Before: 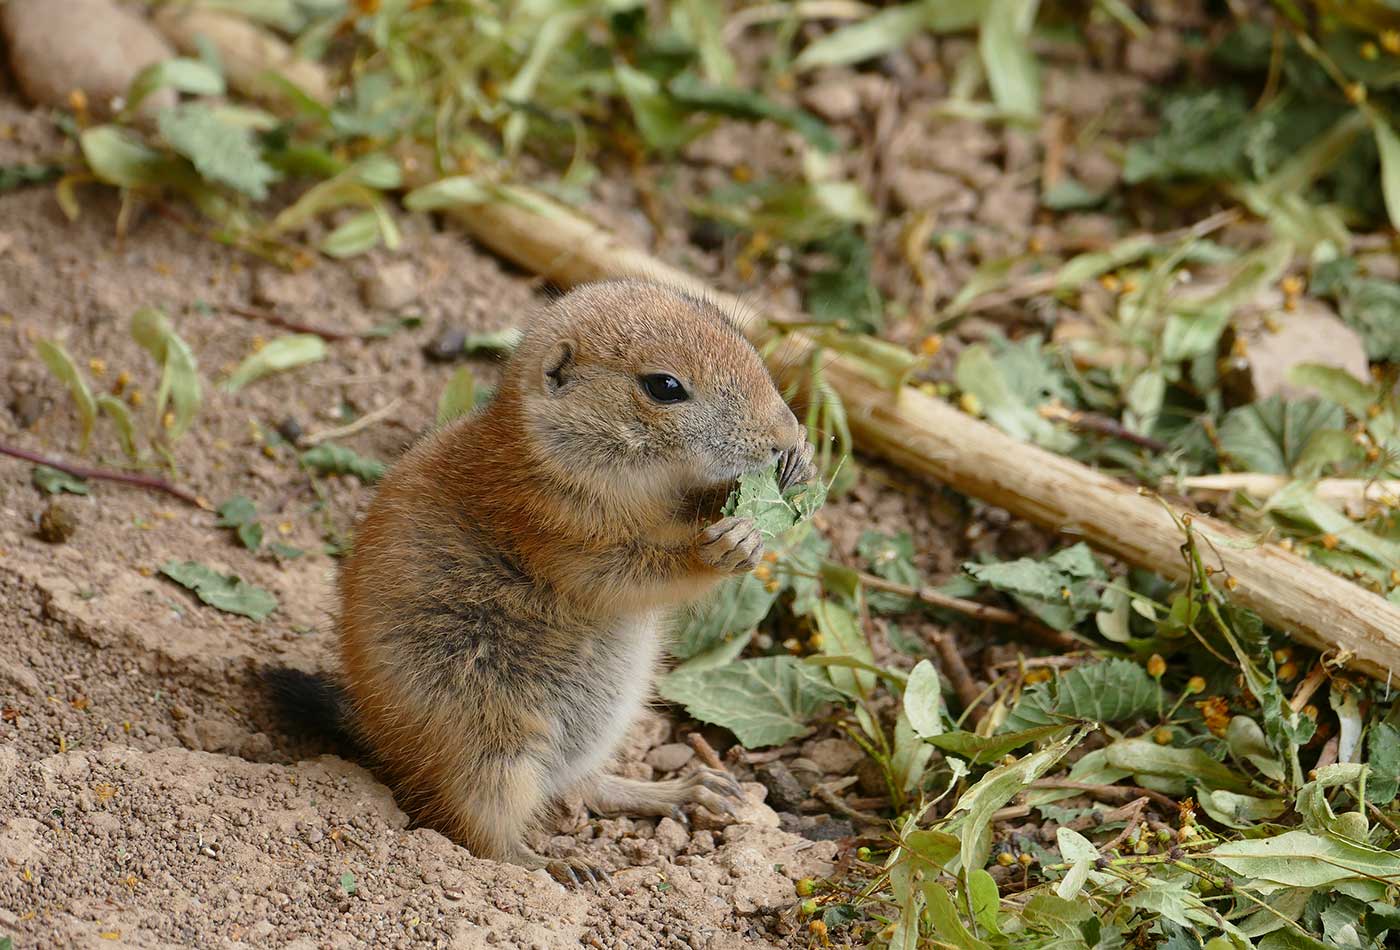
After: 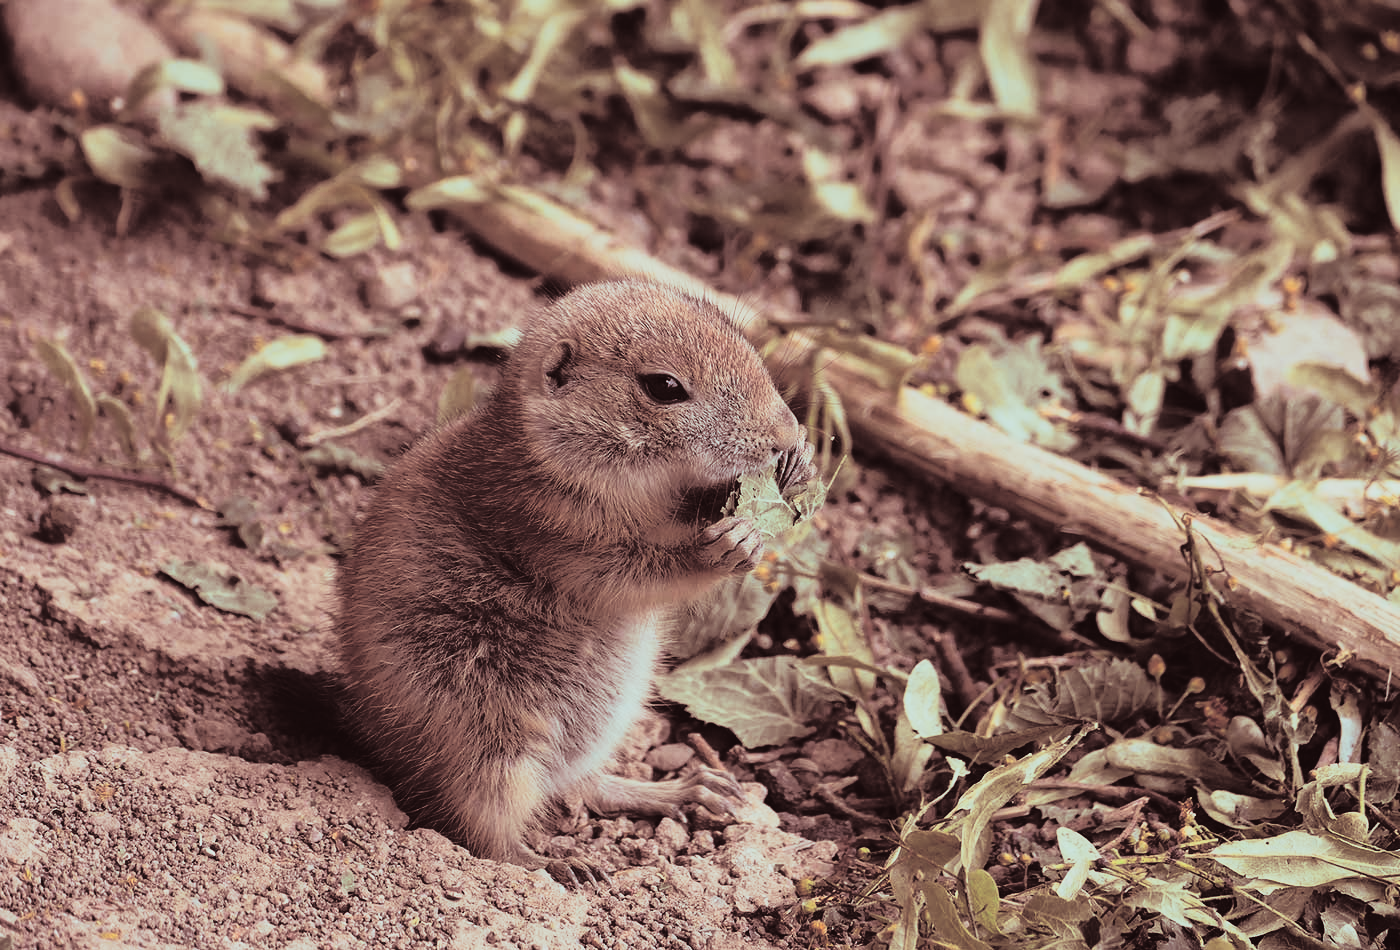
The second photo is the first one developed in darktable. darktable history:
tone curve: curves: ch0 [(0, 0.032) (0.094, 0.08) (0.265, 0.208) (0.41, 0.417) (0.498, 0.496) (0.638, 0.673) (0.819, 0.841) (0.96, 0.899)]; ch1 [(0, 0) (0.161, 0.092) (0.37, 0.302) (0.417, 0.434) (0.495, 0.498) (0.576, 0.589) (0.725, 0.765) (1, 1)]; ch2 [(0, 0) (0.352, 0.403) (0.45, 0.469) (0.521, 0.515) (0.59, 0.579) (1, 1)], color space Lab, independent channels, preserve colors none
split-toning: shadows › saturation 0.3, highlights › hue 180°, highlights › saturation 0.3, compress 0%
